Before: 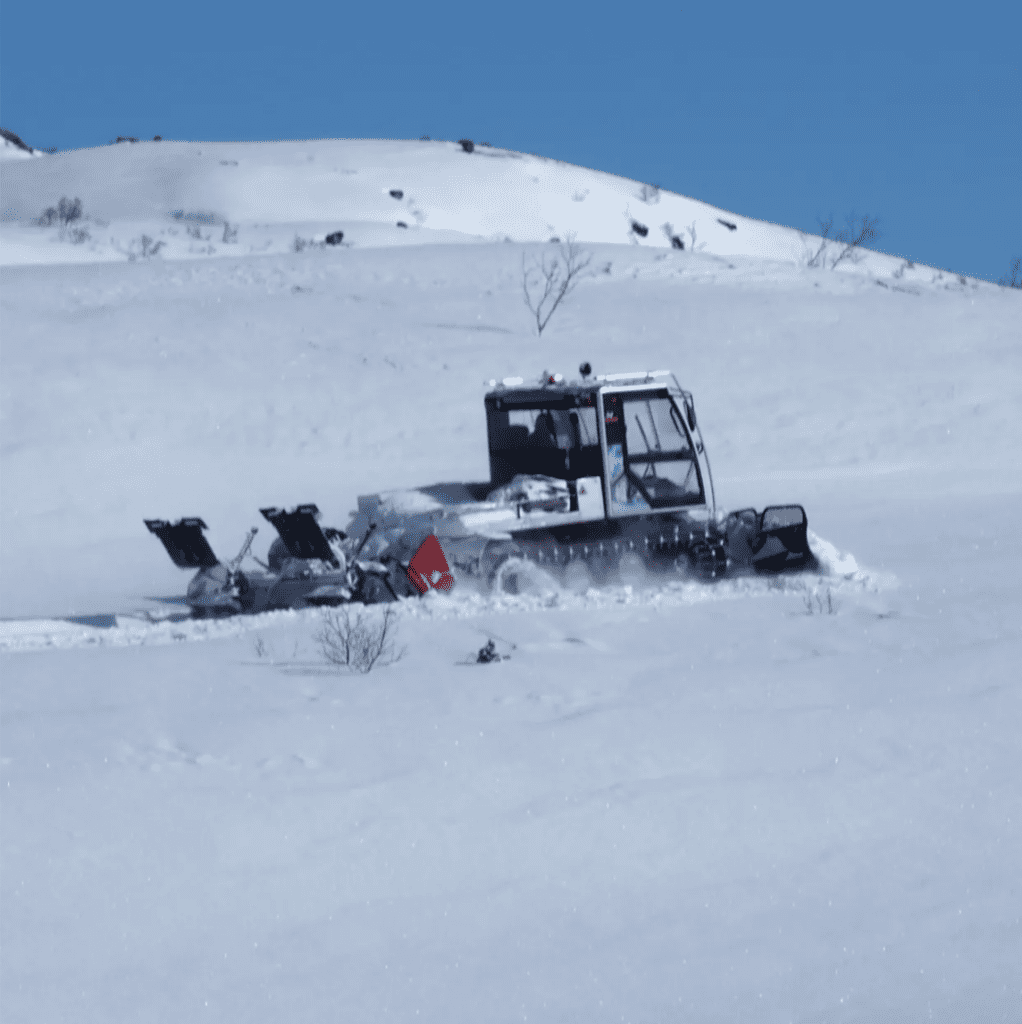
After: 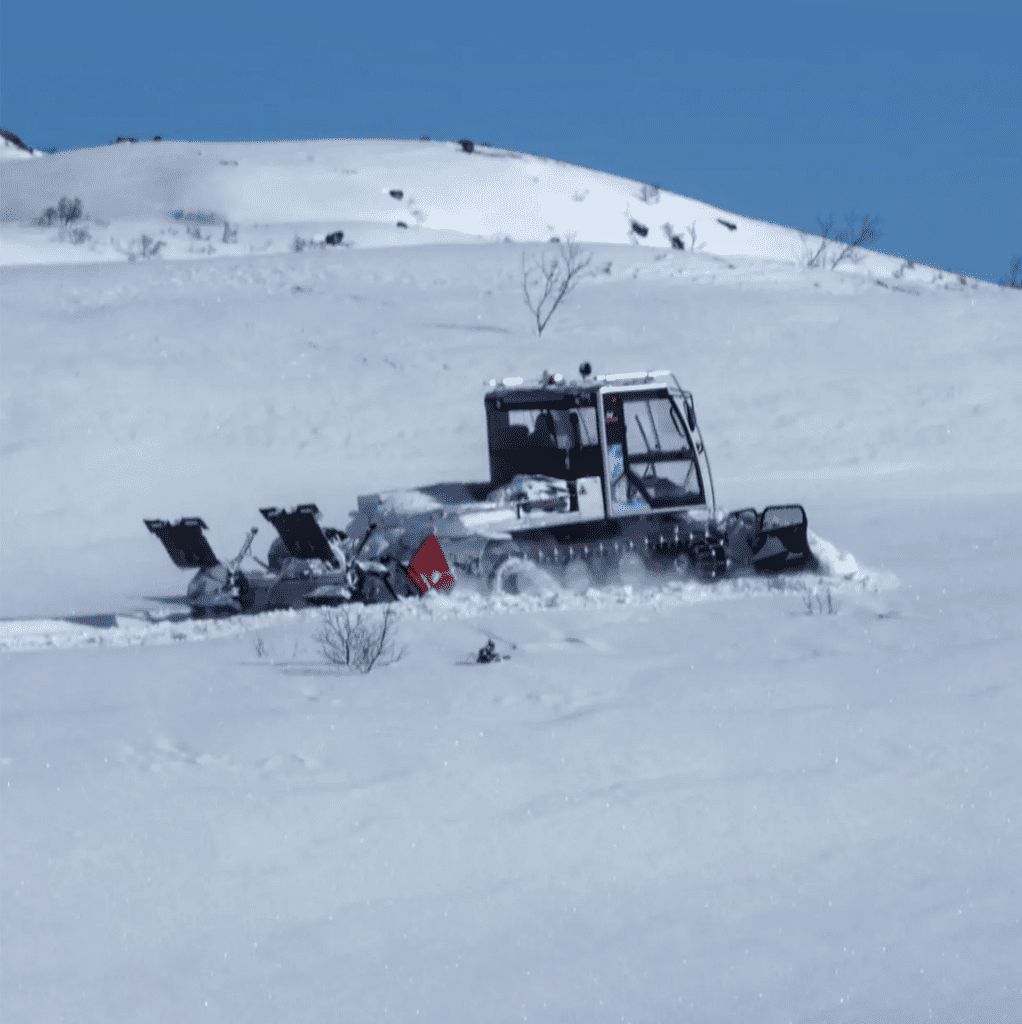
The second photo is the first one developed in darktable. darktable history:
local contrast: on, module defaults
exposure: exposure -0.011 EV, compensate exposure bias true, compensate highlight preservation false
